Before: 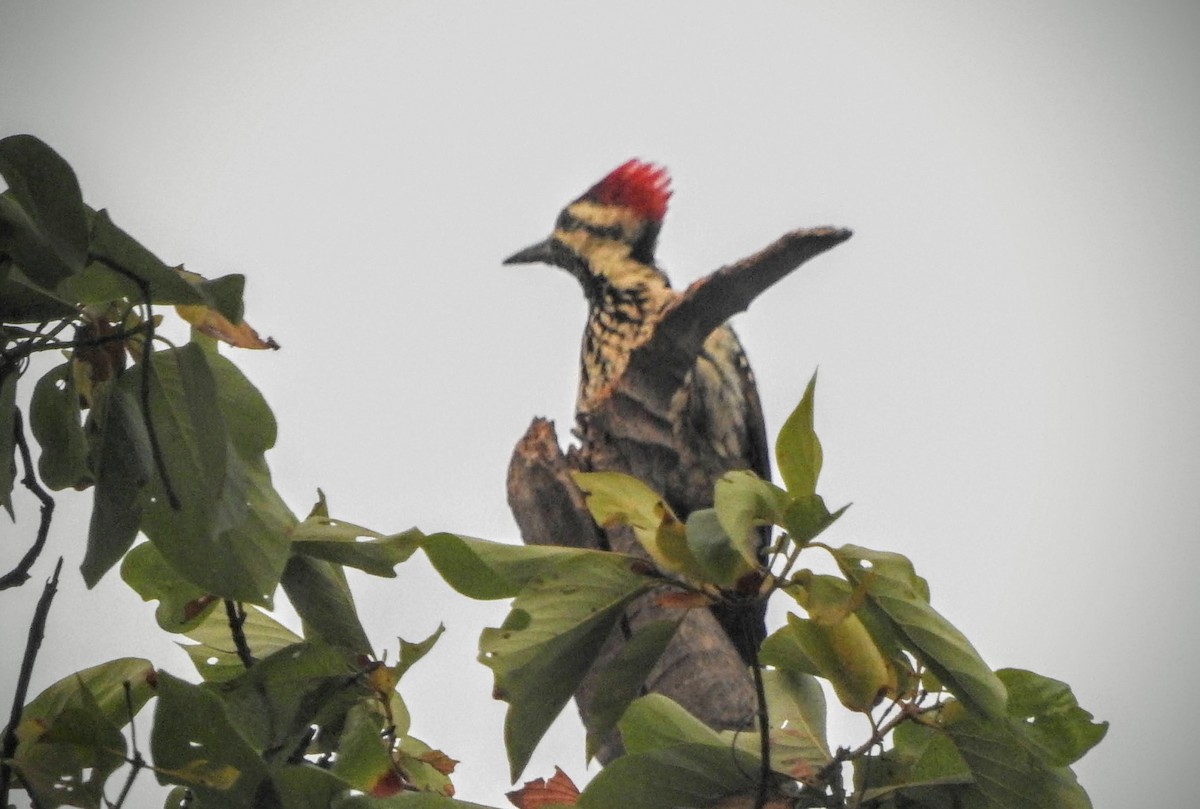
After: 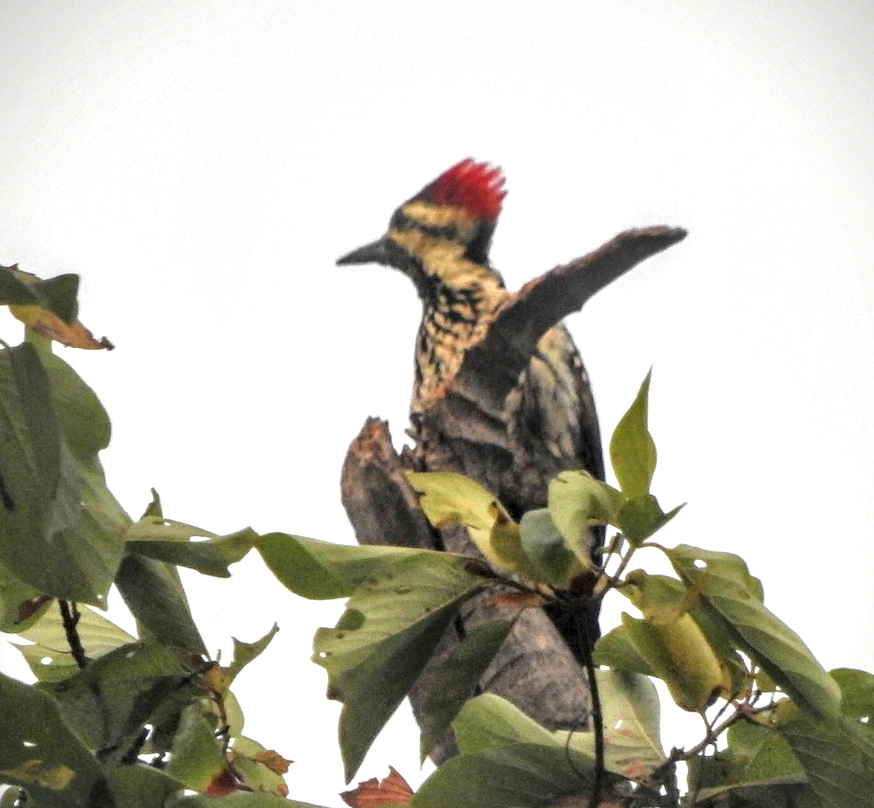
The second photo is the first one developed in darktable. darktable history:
local contrast: mode bilateral grid, contrast 71, coarseness 75, detail 180%, midtone range 0.2
crop: left 13.855%, top 0%, right 13.307%
exposure: black level correction 0, exposure 0.5 EV, compensate exposure bias true, compensate highlight preservation false
